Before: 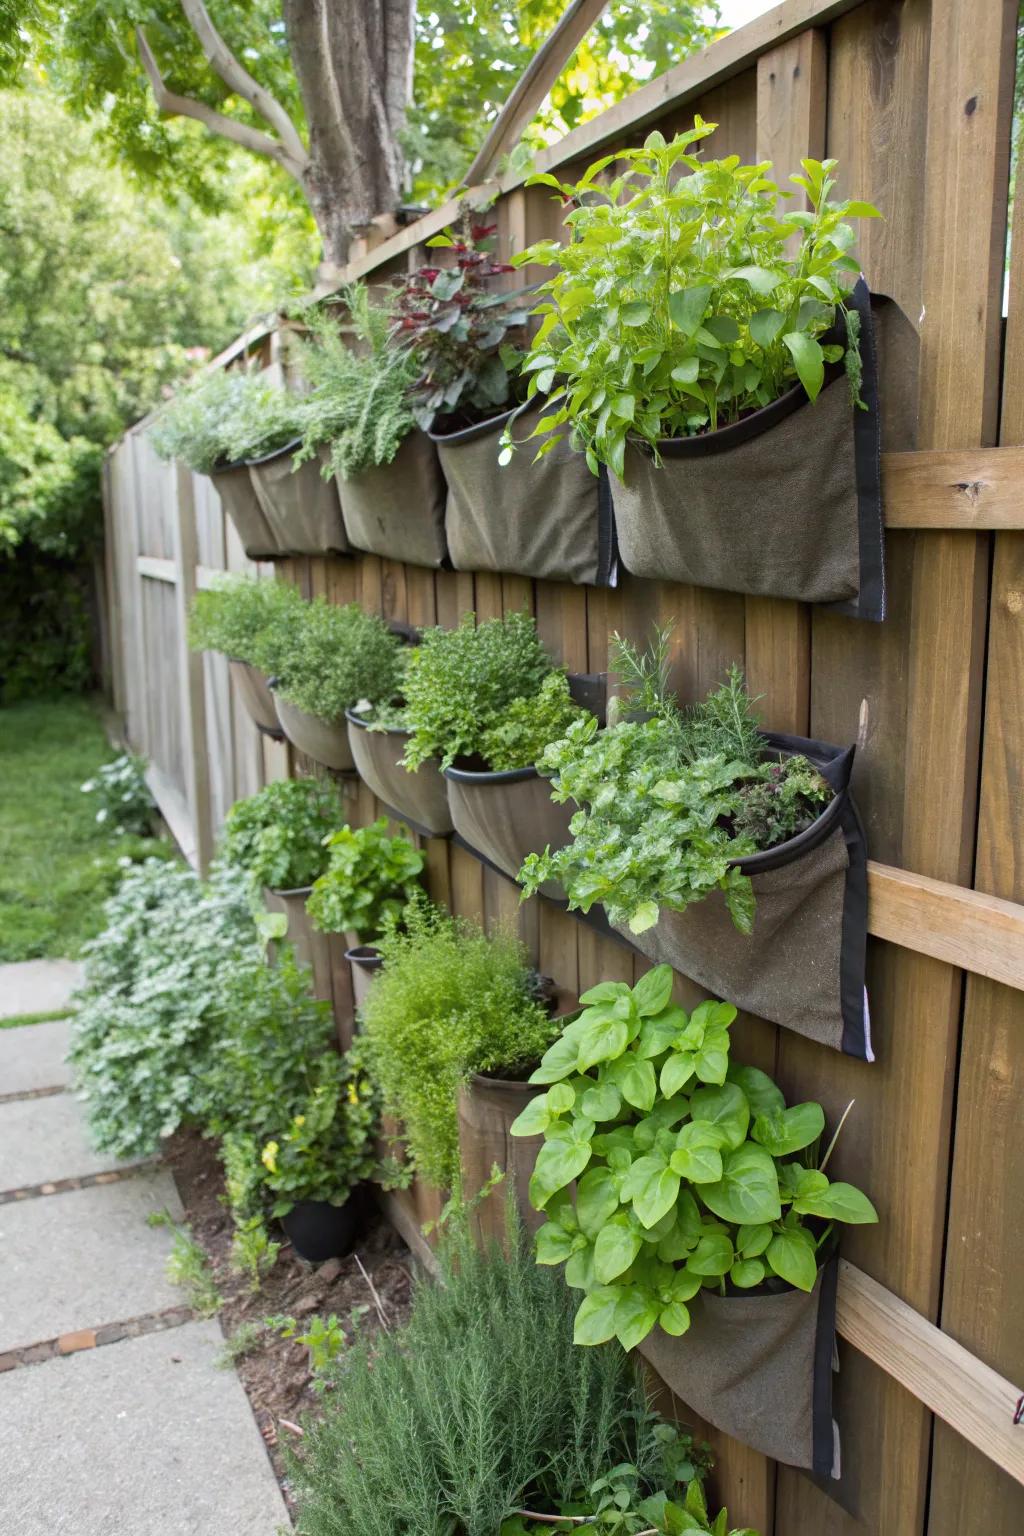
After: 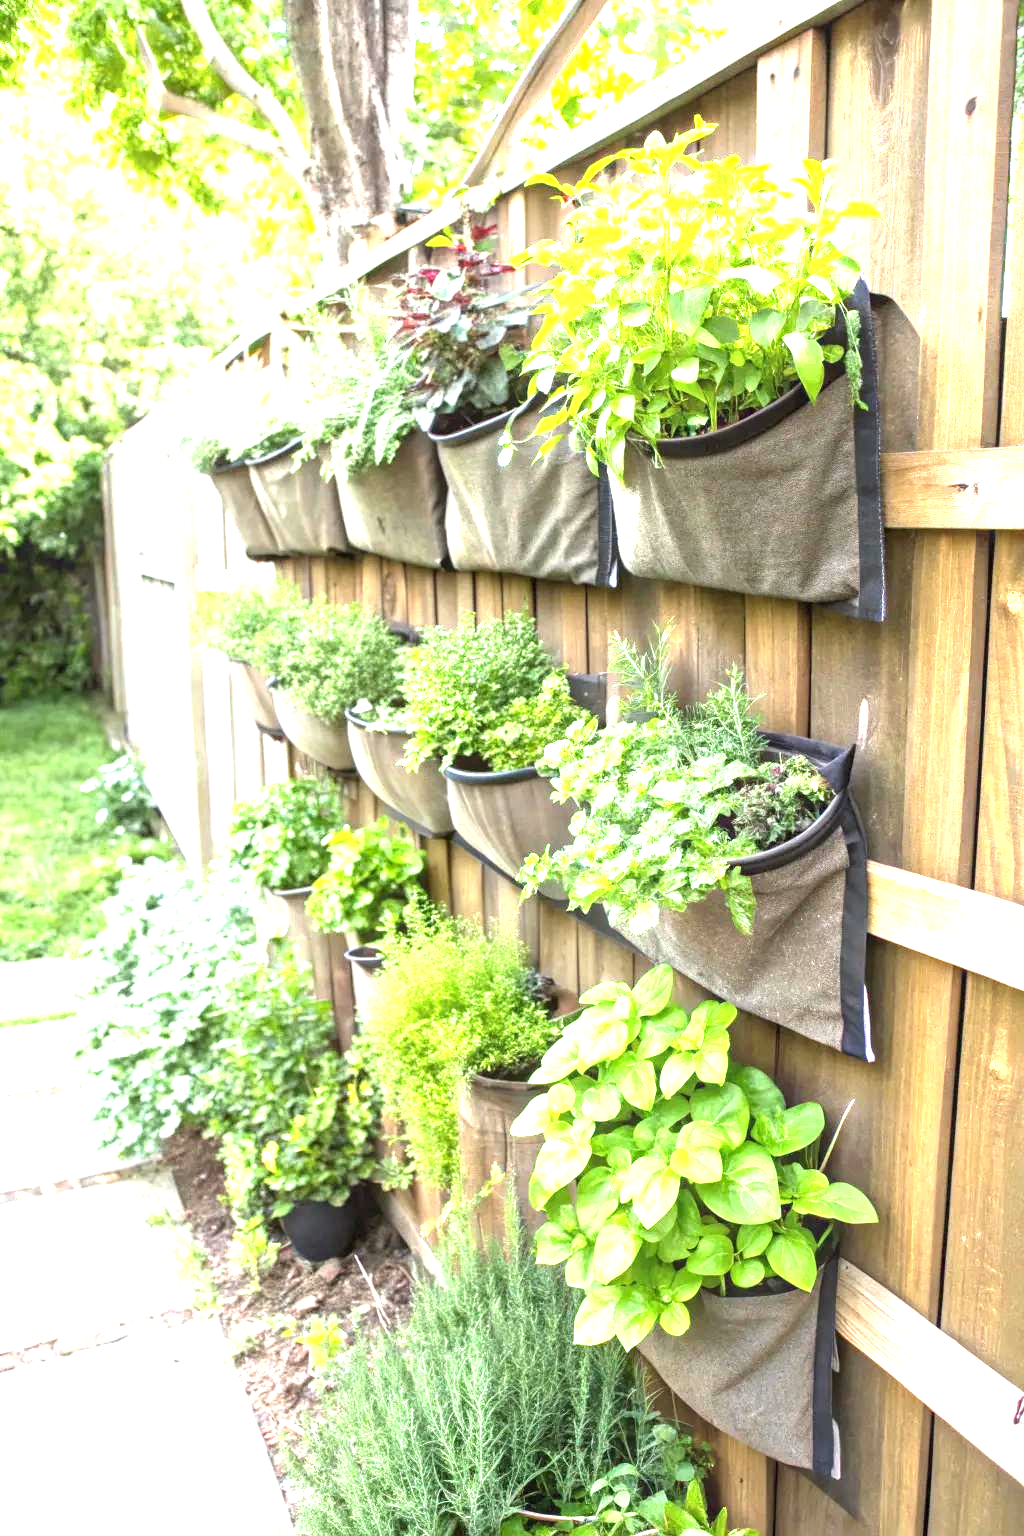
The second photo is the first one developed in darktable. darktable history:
exposure: exposure 2.001 EV, compensate highlight preservation false
local contrast: on, module defaults
